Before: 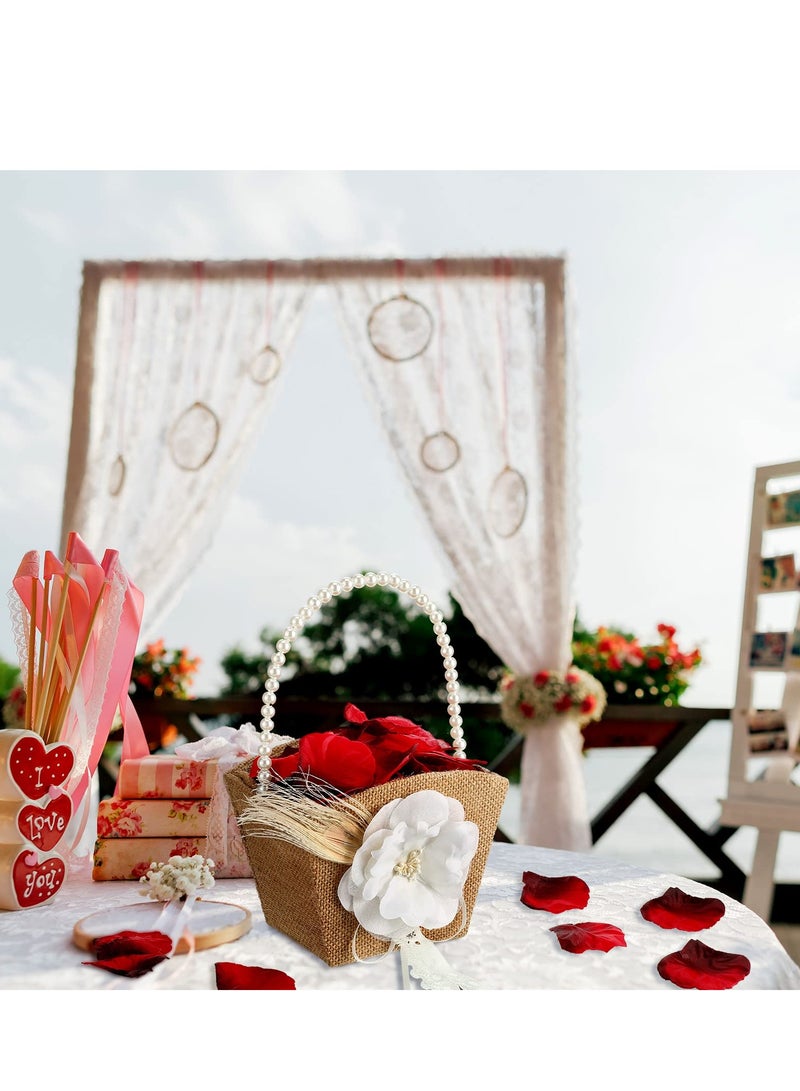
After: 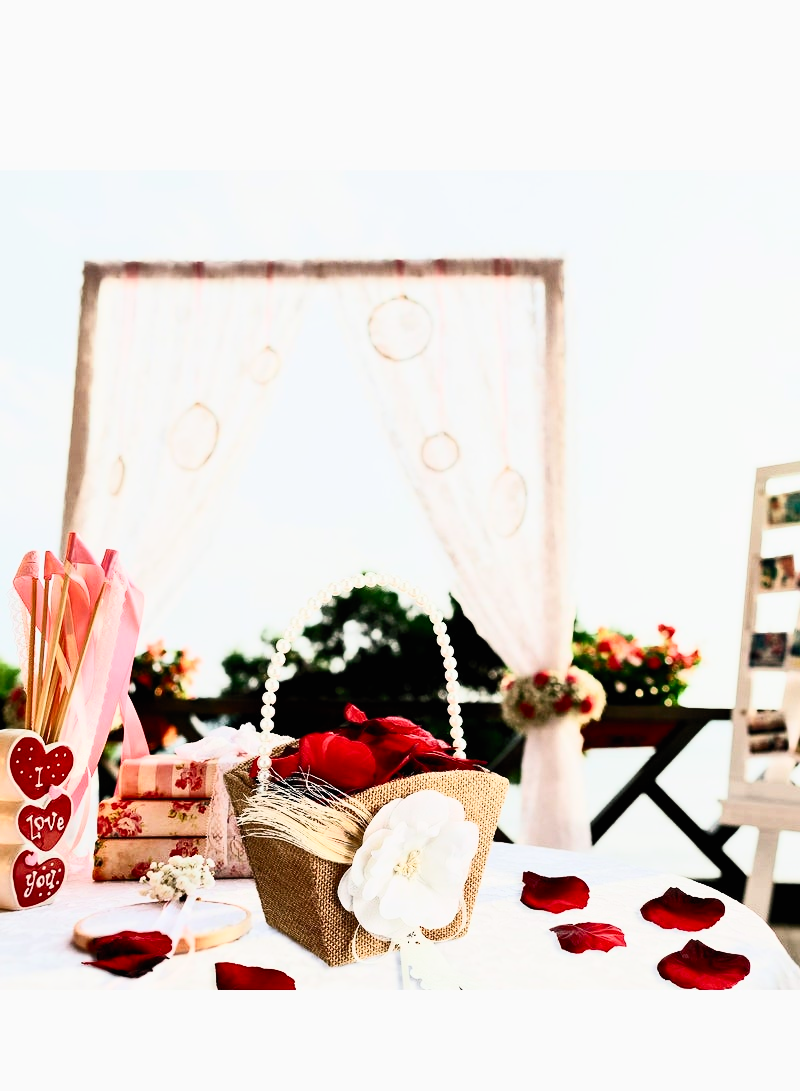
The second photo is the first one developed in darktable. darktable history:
filmic rgb: black relative exposure -7.65 EV, white relative exposure 4.56 EV, hardness 3.61
exposure: compensate highlight preservation false
contrast brightness saturation: contrast 0.62, brightness 0.34, saturation 0.14
